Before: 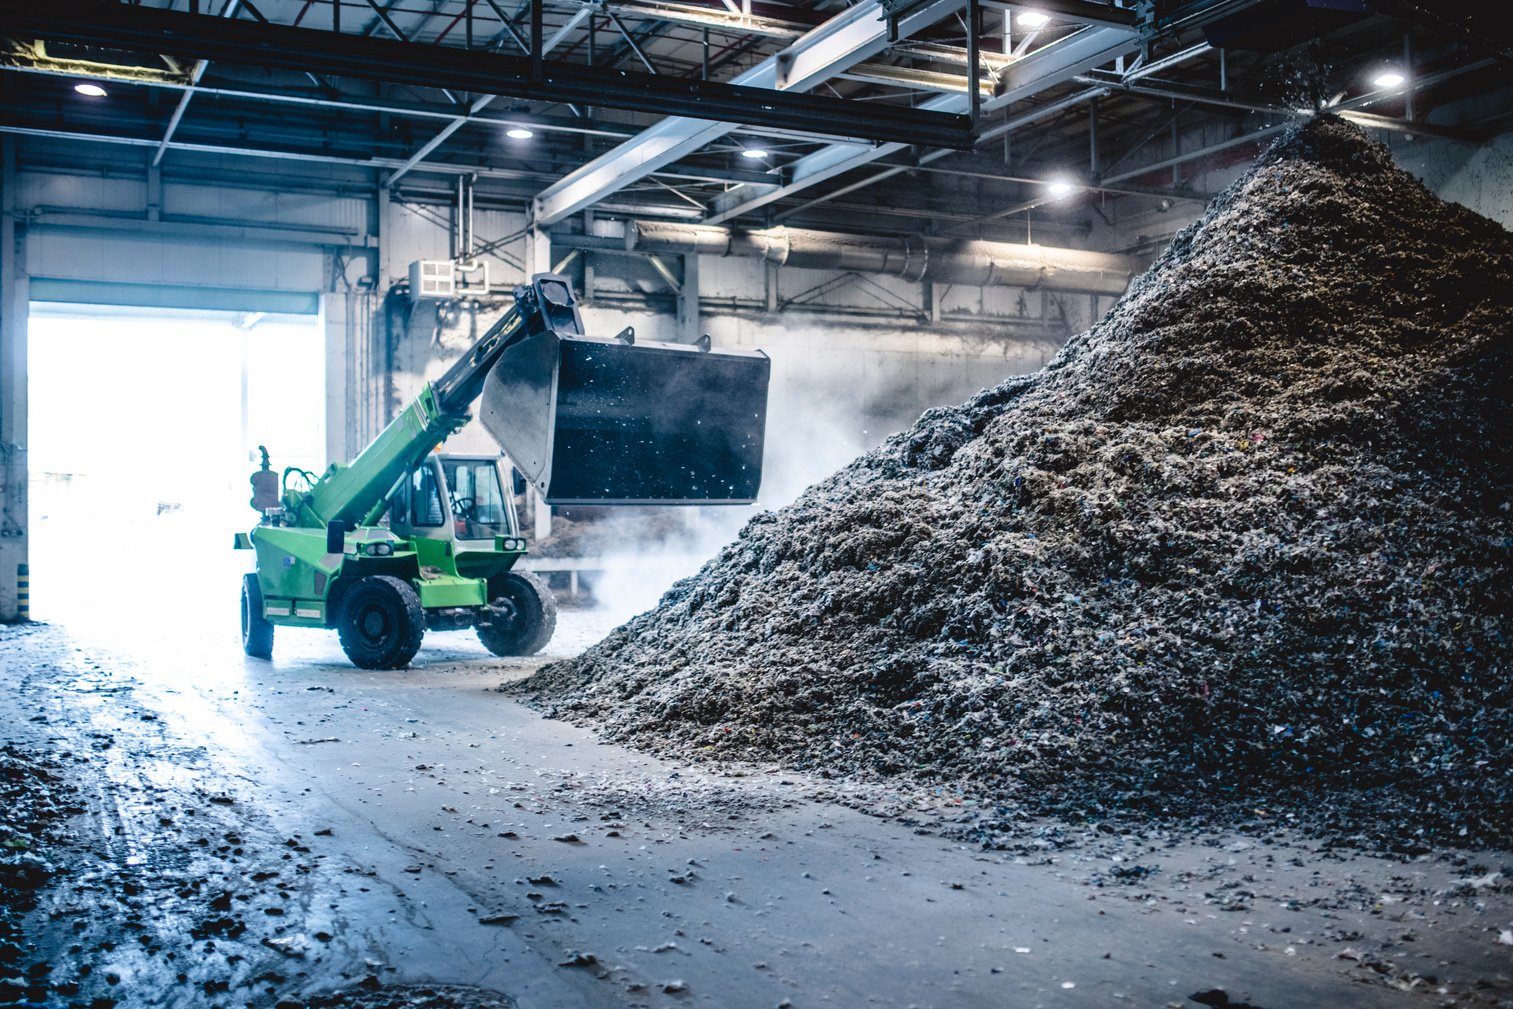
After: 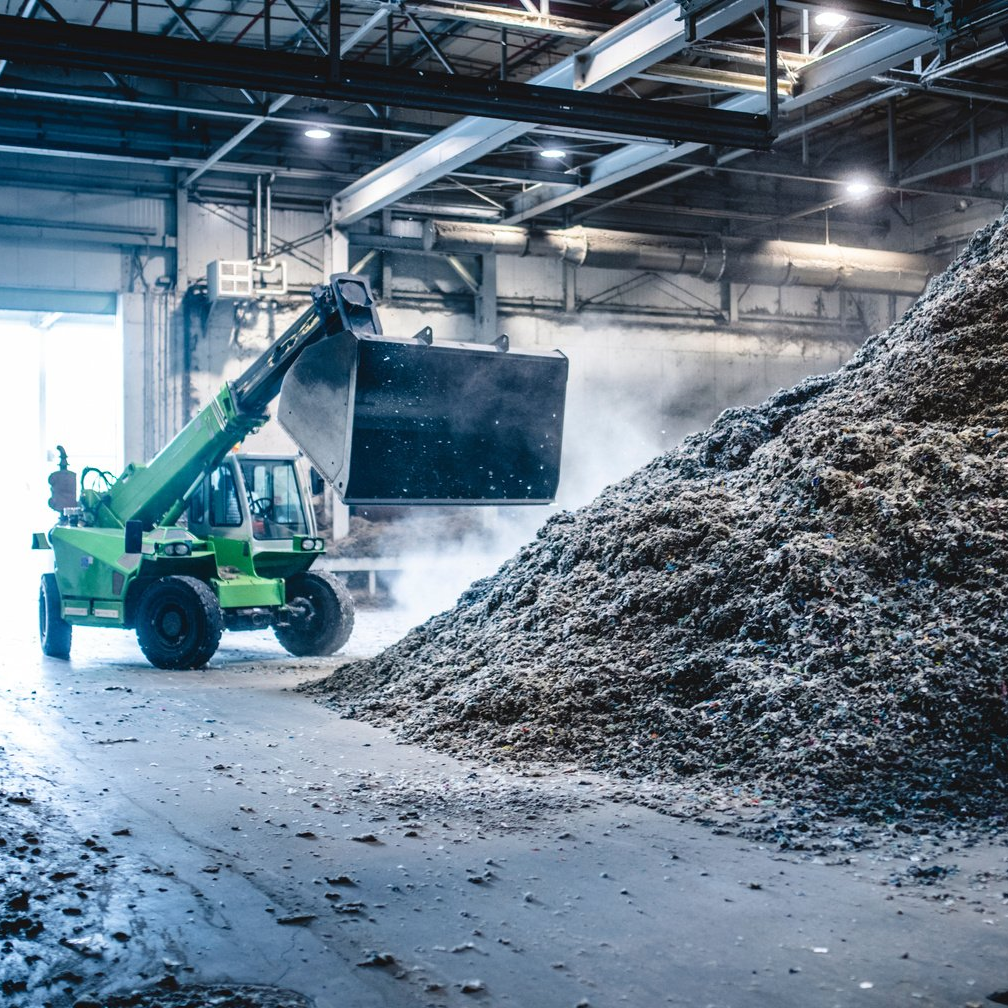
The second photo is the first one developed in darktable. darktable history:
crop and rotate: left 13.405%, right 19.952%
